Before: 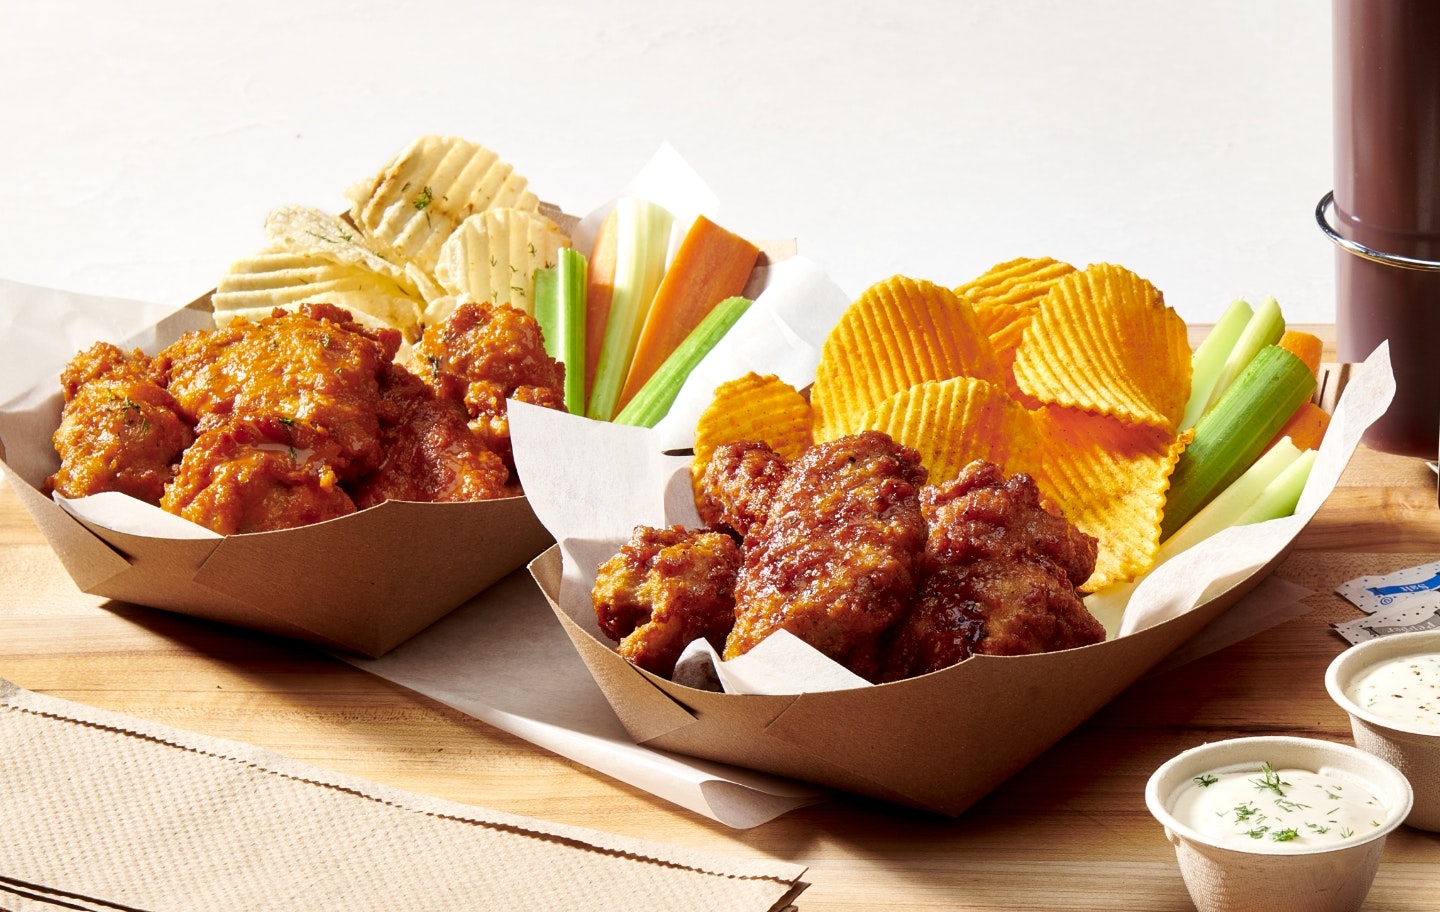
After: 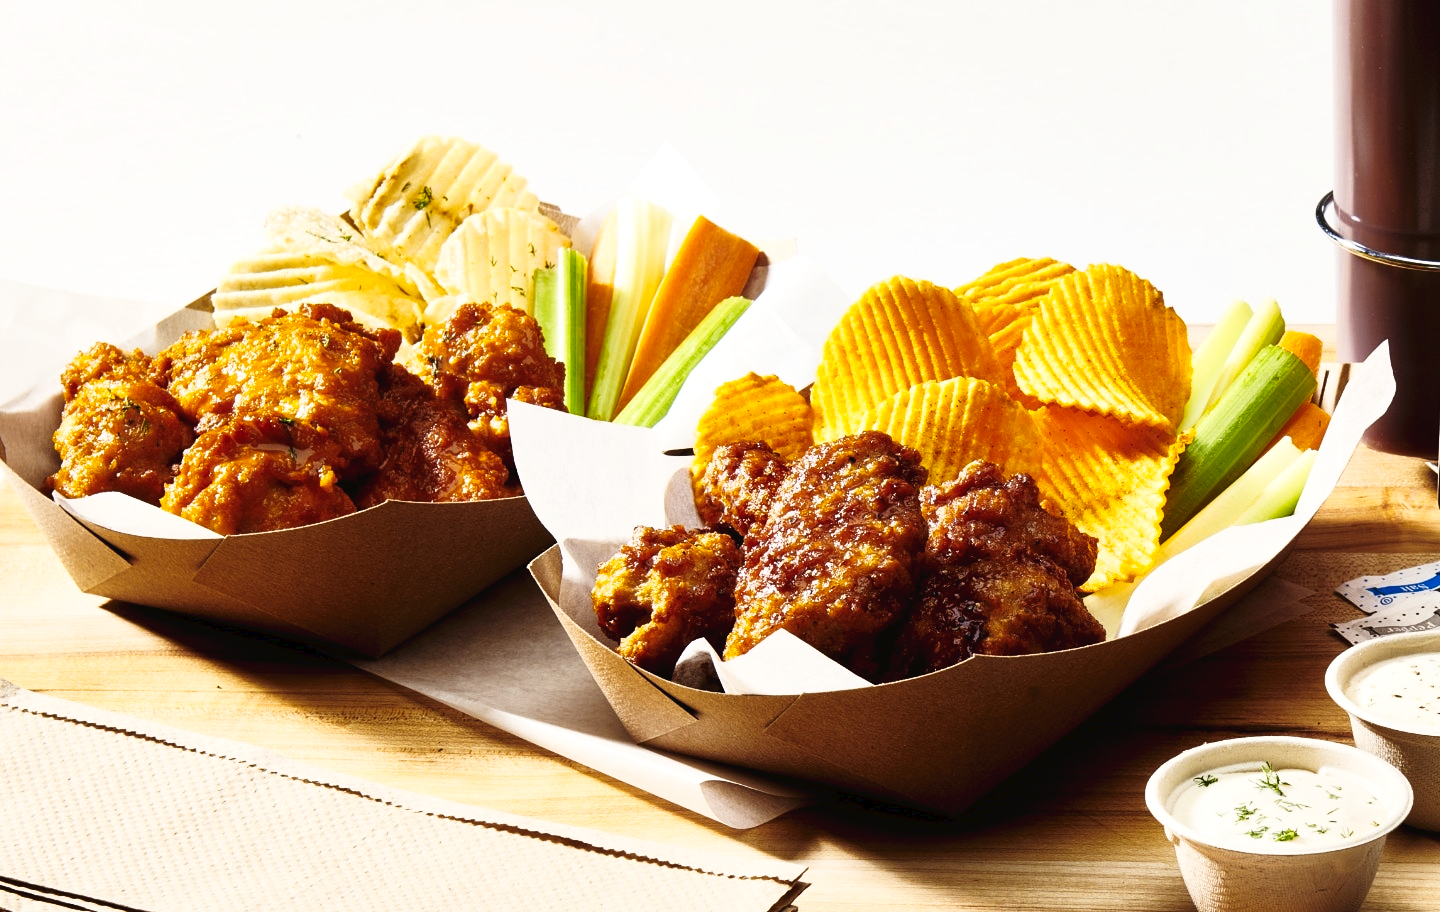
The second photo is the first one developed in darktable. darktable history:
base curve: curves: ch0 [(0, 0) (0.257, 0.25) (0.482, 0.586) (0.757, 0.871) (1, 1)]
tone curve: curves: ch0 [(0, 0) (0.003, 0.025) (0.011, 0.025) (0.025, 0.025) (0.044, 0.026) (0.069, 0.033) (0.1, 0.053) (0.136, 0.078) (0.177, 0.108) (0.224, 0.153) (0.277, 0.213) (0.335, 0.286) (0.399, 0.372) (0.468, 0.467) (0.543, 0.565) (0.623, 0.675) (0.709, 0.775) (0.801, 0.863) (0.898, 0.936) (1, 1)], preserve colors none
tone equalizer: on, module defaults
color contrast: green-magenta contrast 0.81
